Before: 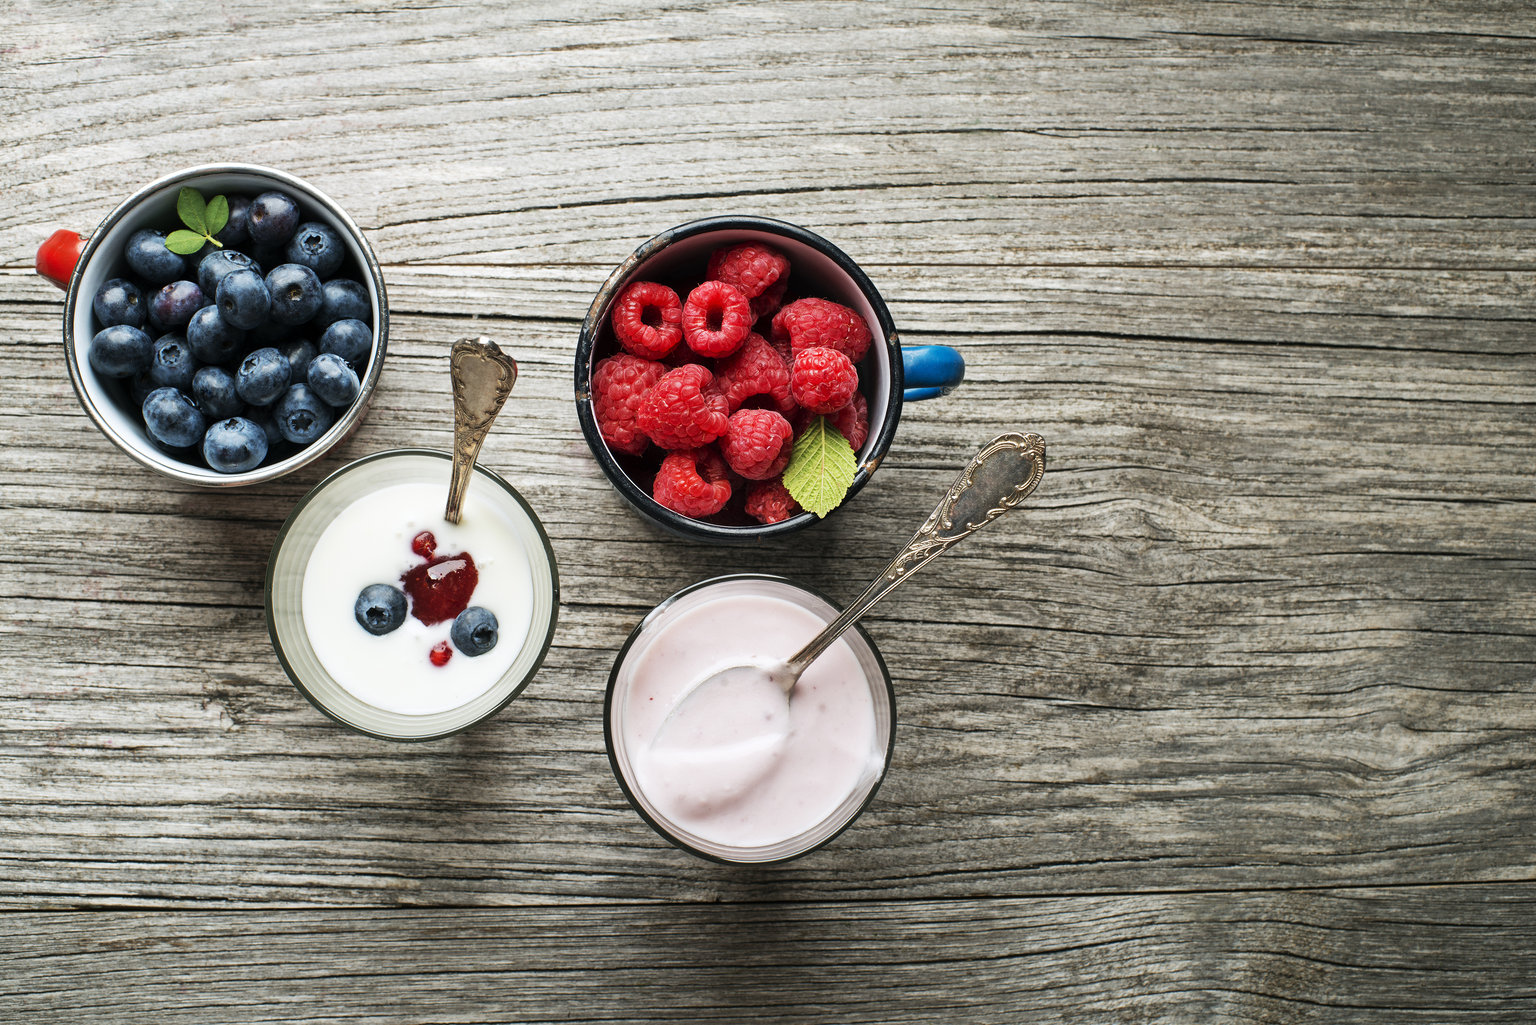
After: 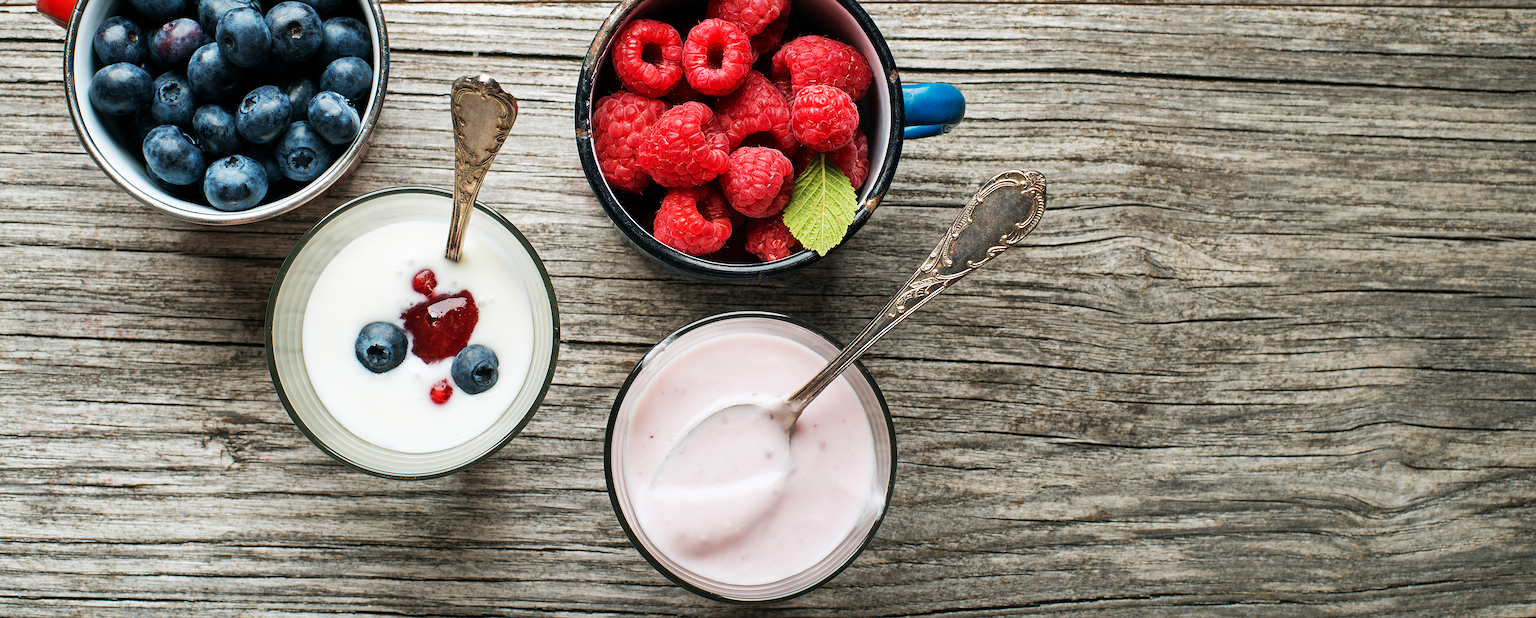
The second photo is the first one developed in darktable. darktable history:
crop and rotate: top 25.625%, bottom 13.984%
sharpen: amount 0.202
